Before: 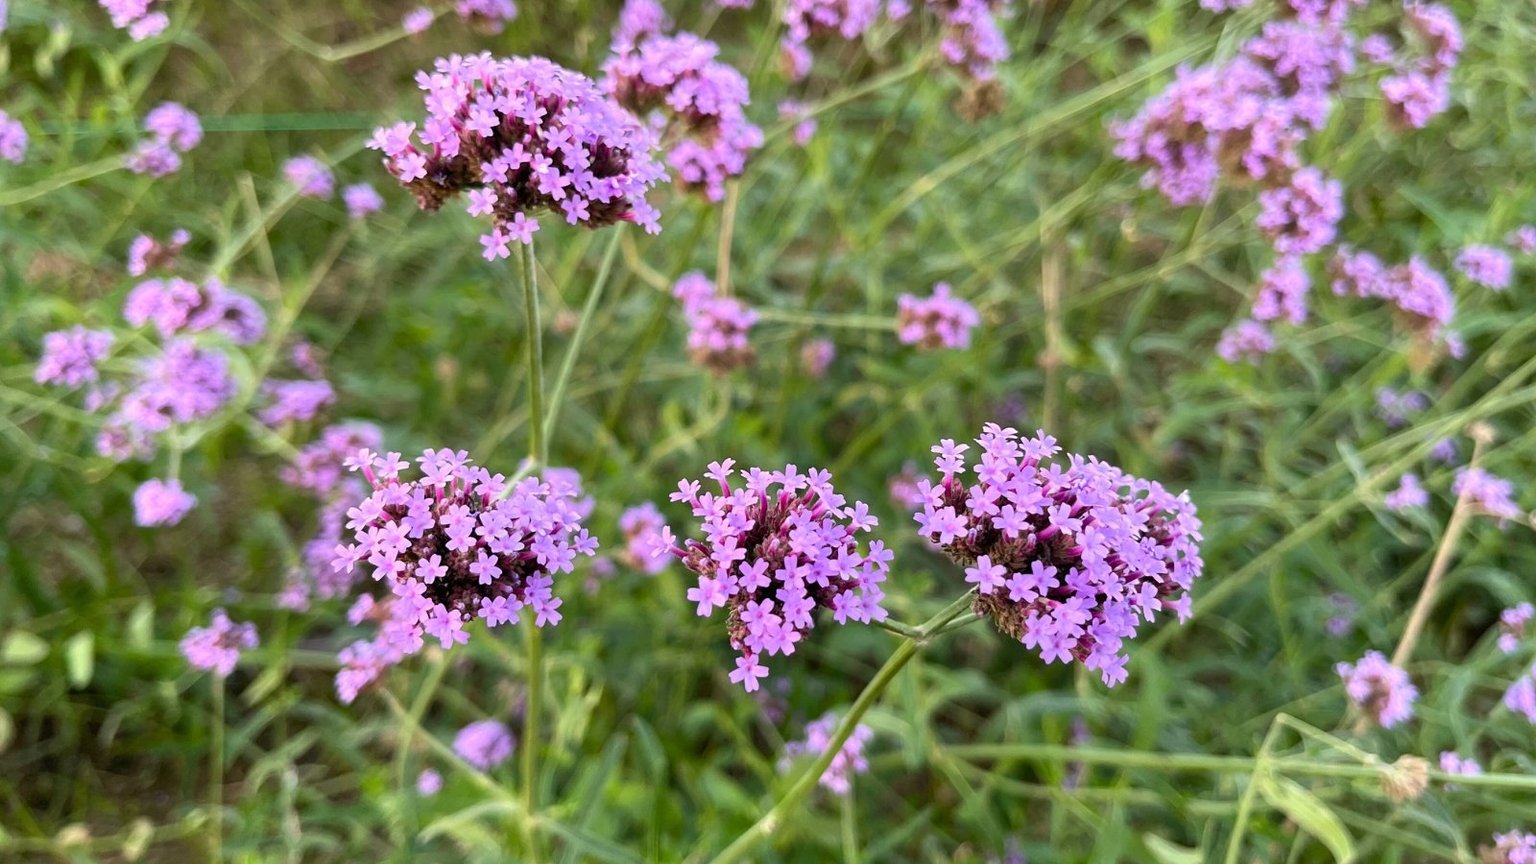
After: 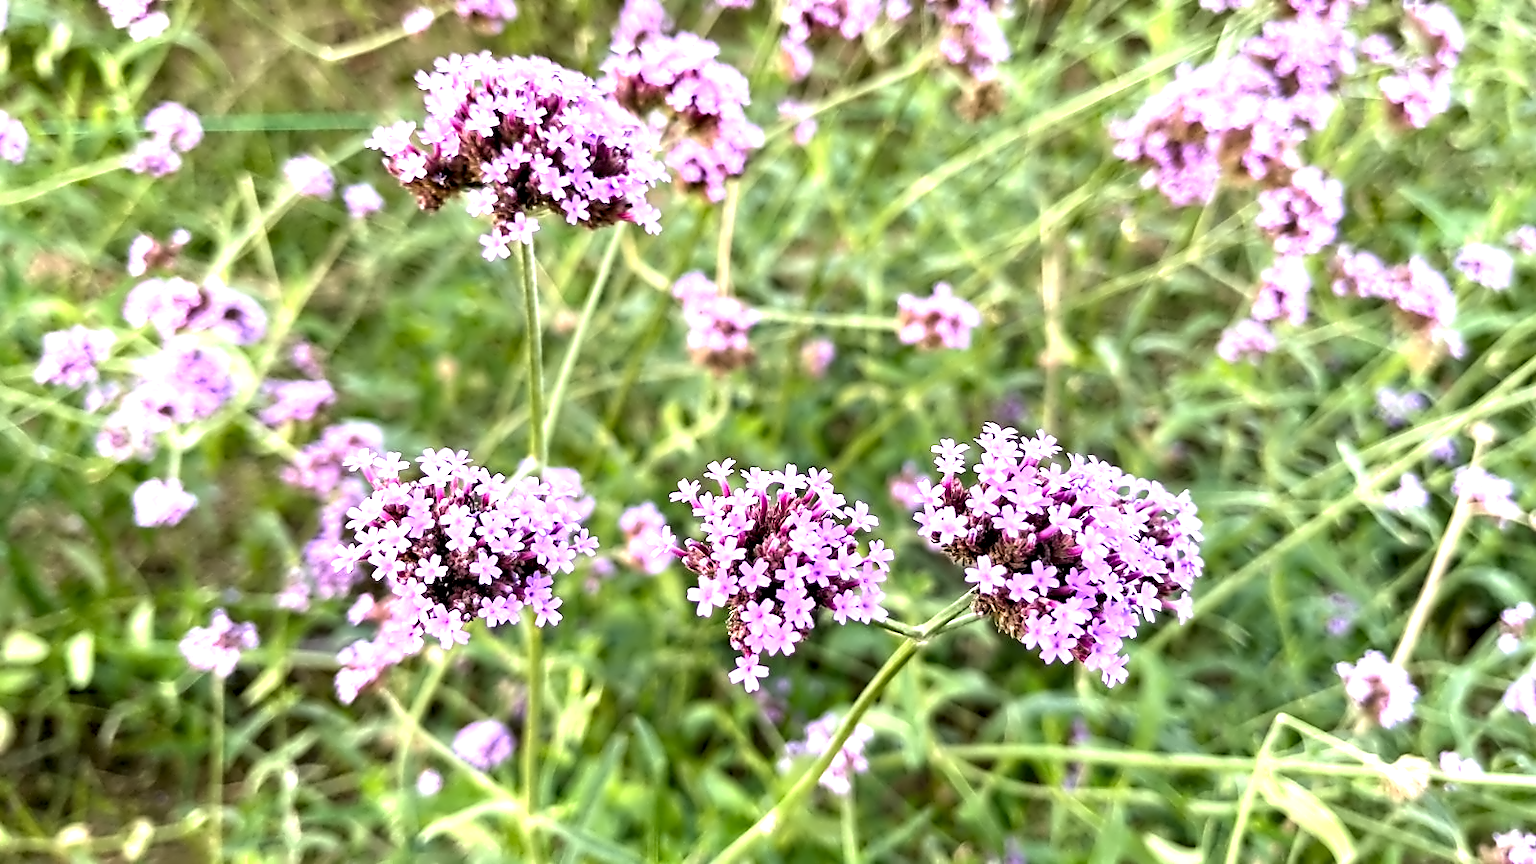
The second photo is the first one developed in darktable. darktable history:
exposure: exposure 1.061 EV, compensate highlight preservation false
contrast equalizer: octaves 7, y [[0.5, 0.542, 0.583, 0.625, 0.667, 0.708], [0.5 ×6], [0.5 ×6], [0, 0.033, 0.067, 0.1, 0.133, 0.167], [0, 0.05, 0.1, 0.15, 0.2, 0.25]]
